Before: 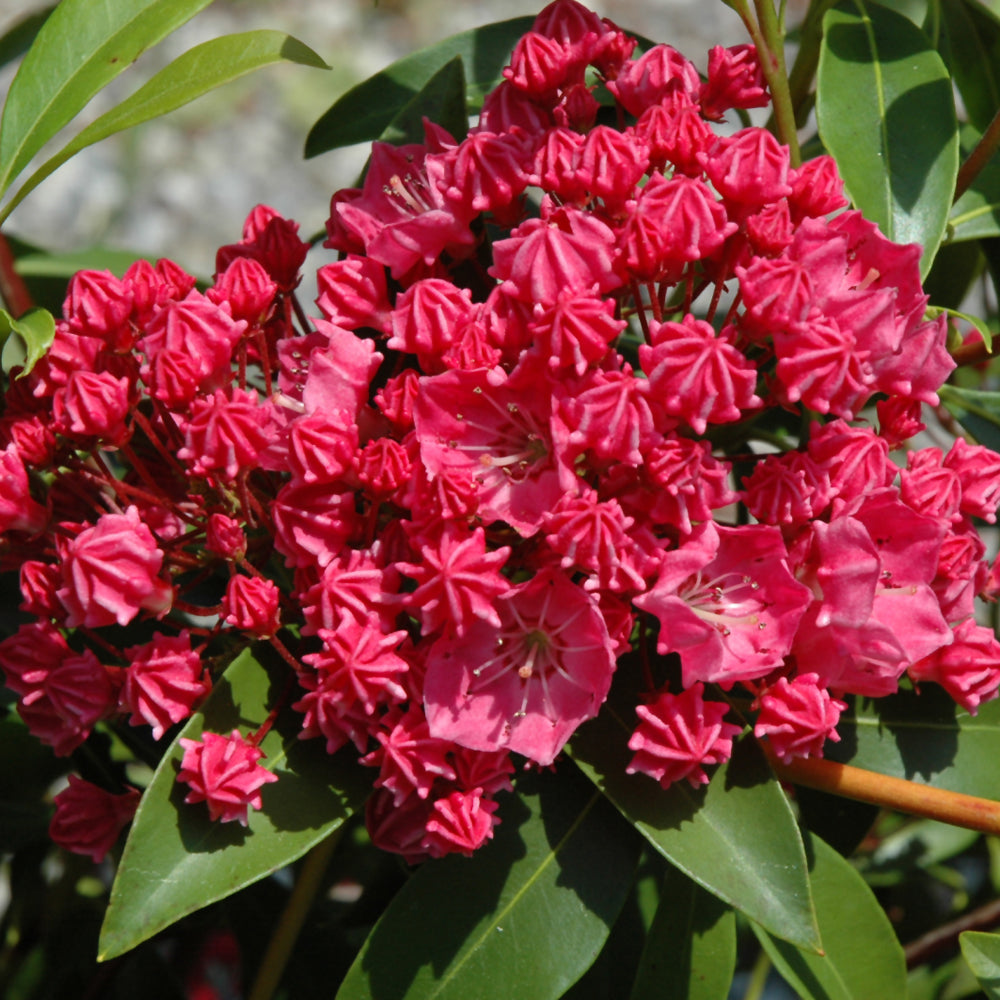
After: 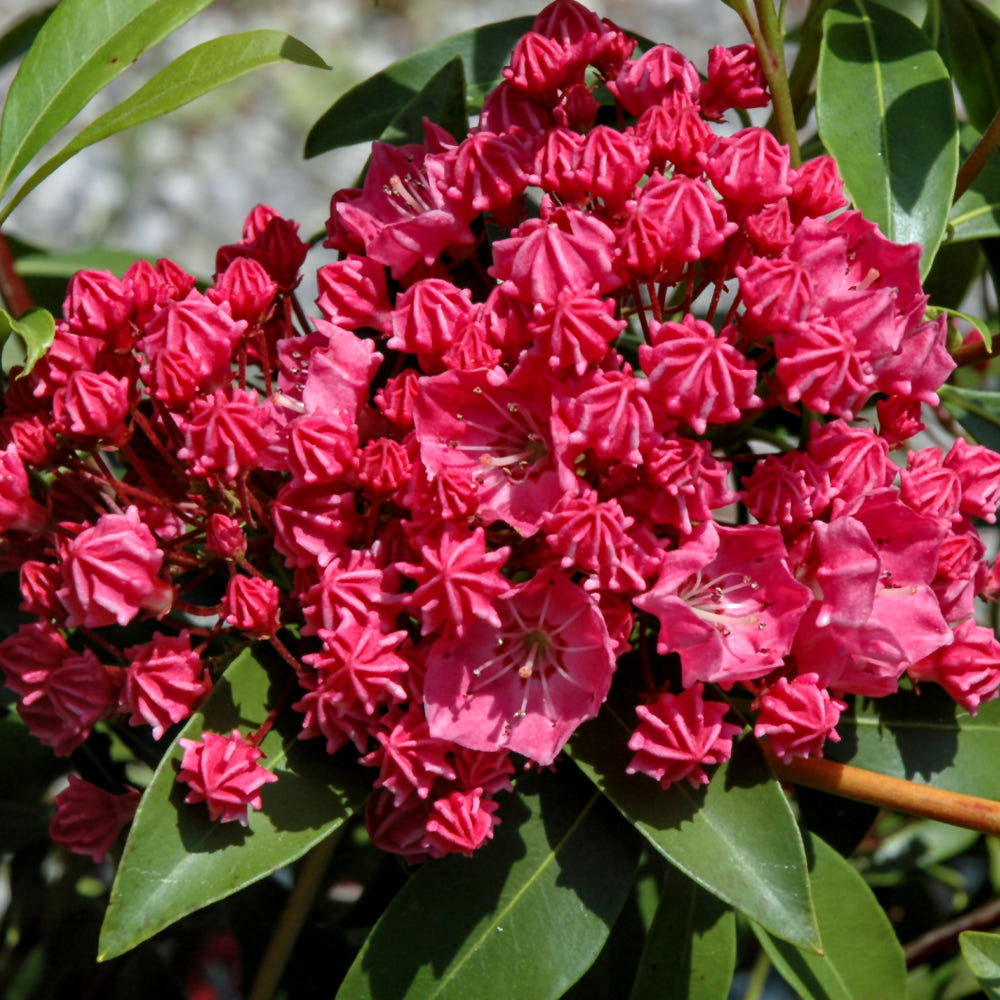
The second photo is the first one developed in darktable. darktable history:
local contrast: detail 130%
white balance: red 0.983, blue 1.036
